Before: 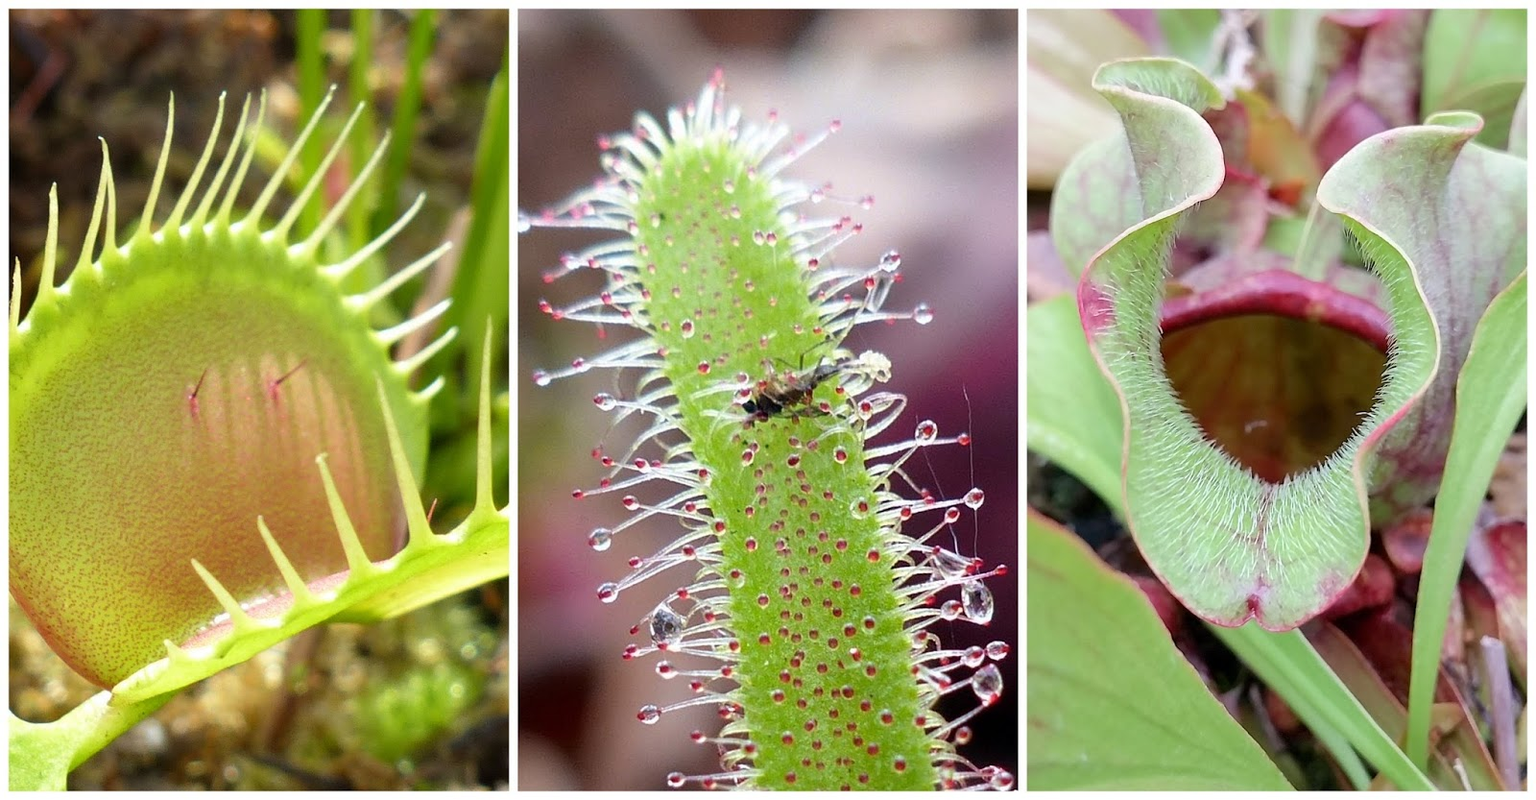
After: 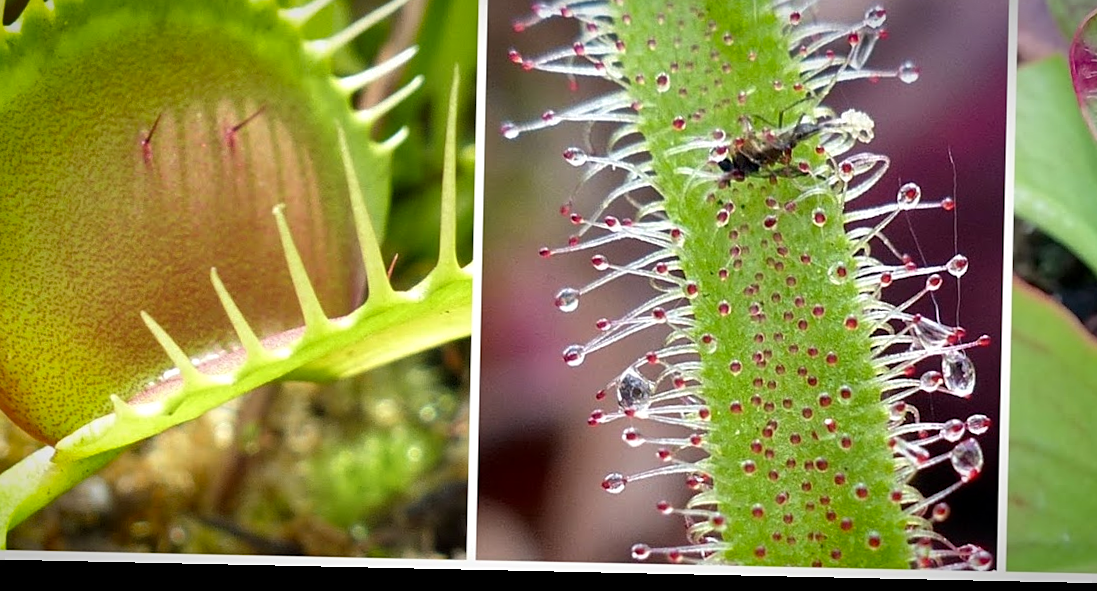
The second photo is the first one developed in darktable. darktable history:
sharpen: amount 0.21
crop and rotate: angle -1.23°, left 3.942%, top 31.813%, right 28.235%
vignetting: saturation 0.378, automatic ratio true, unbound false
local contrast: highlights 105%, shadows 97%, detail 120%, midtone range 0.2
shadows and highlights: shadows 30.73, highlights -63.03, soften with gaussian
